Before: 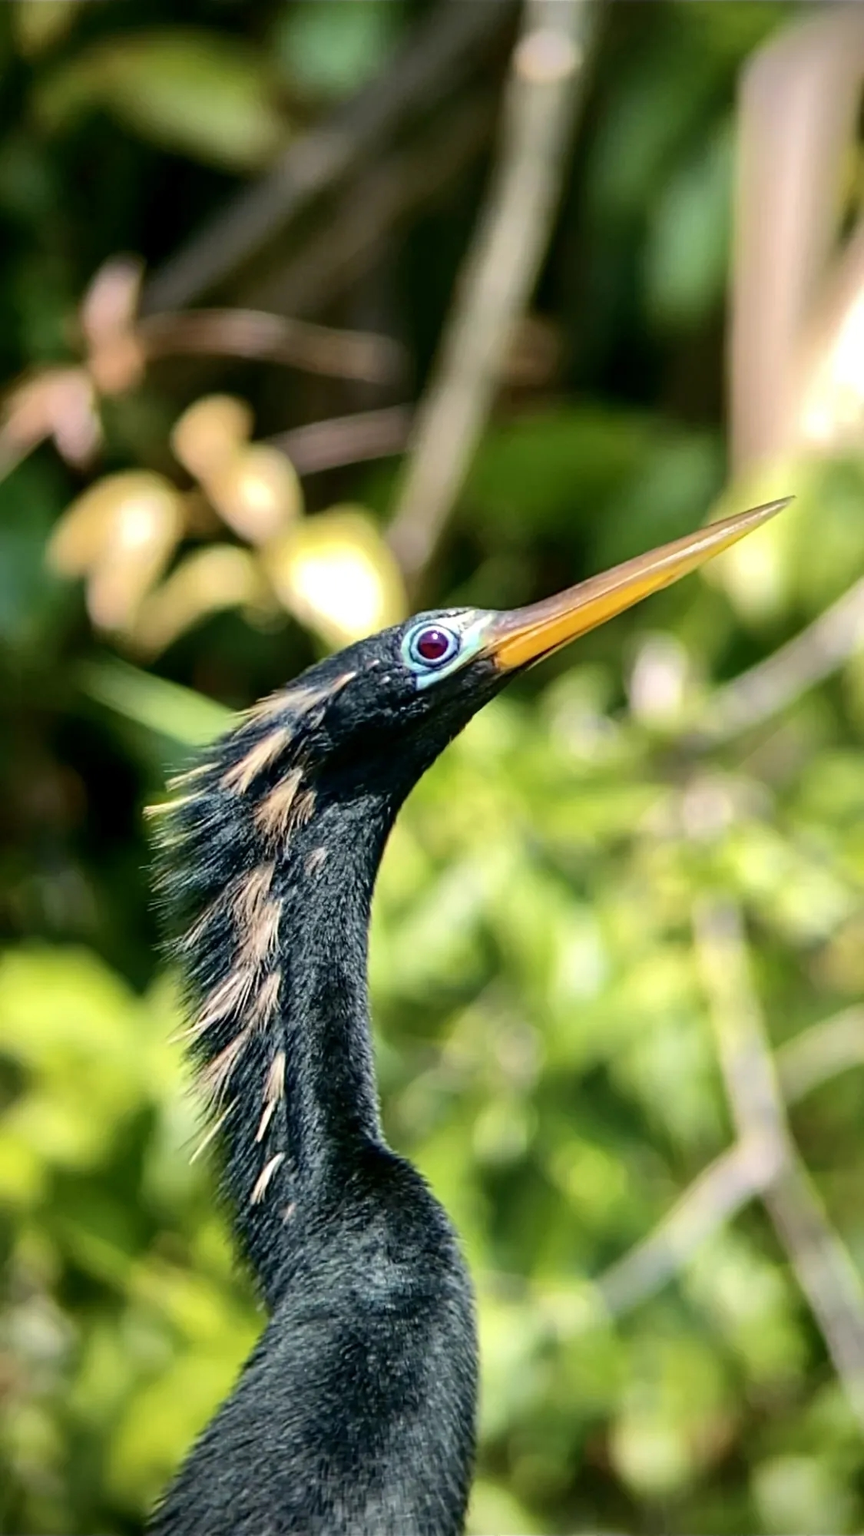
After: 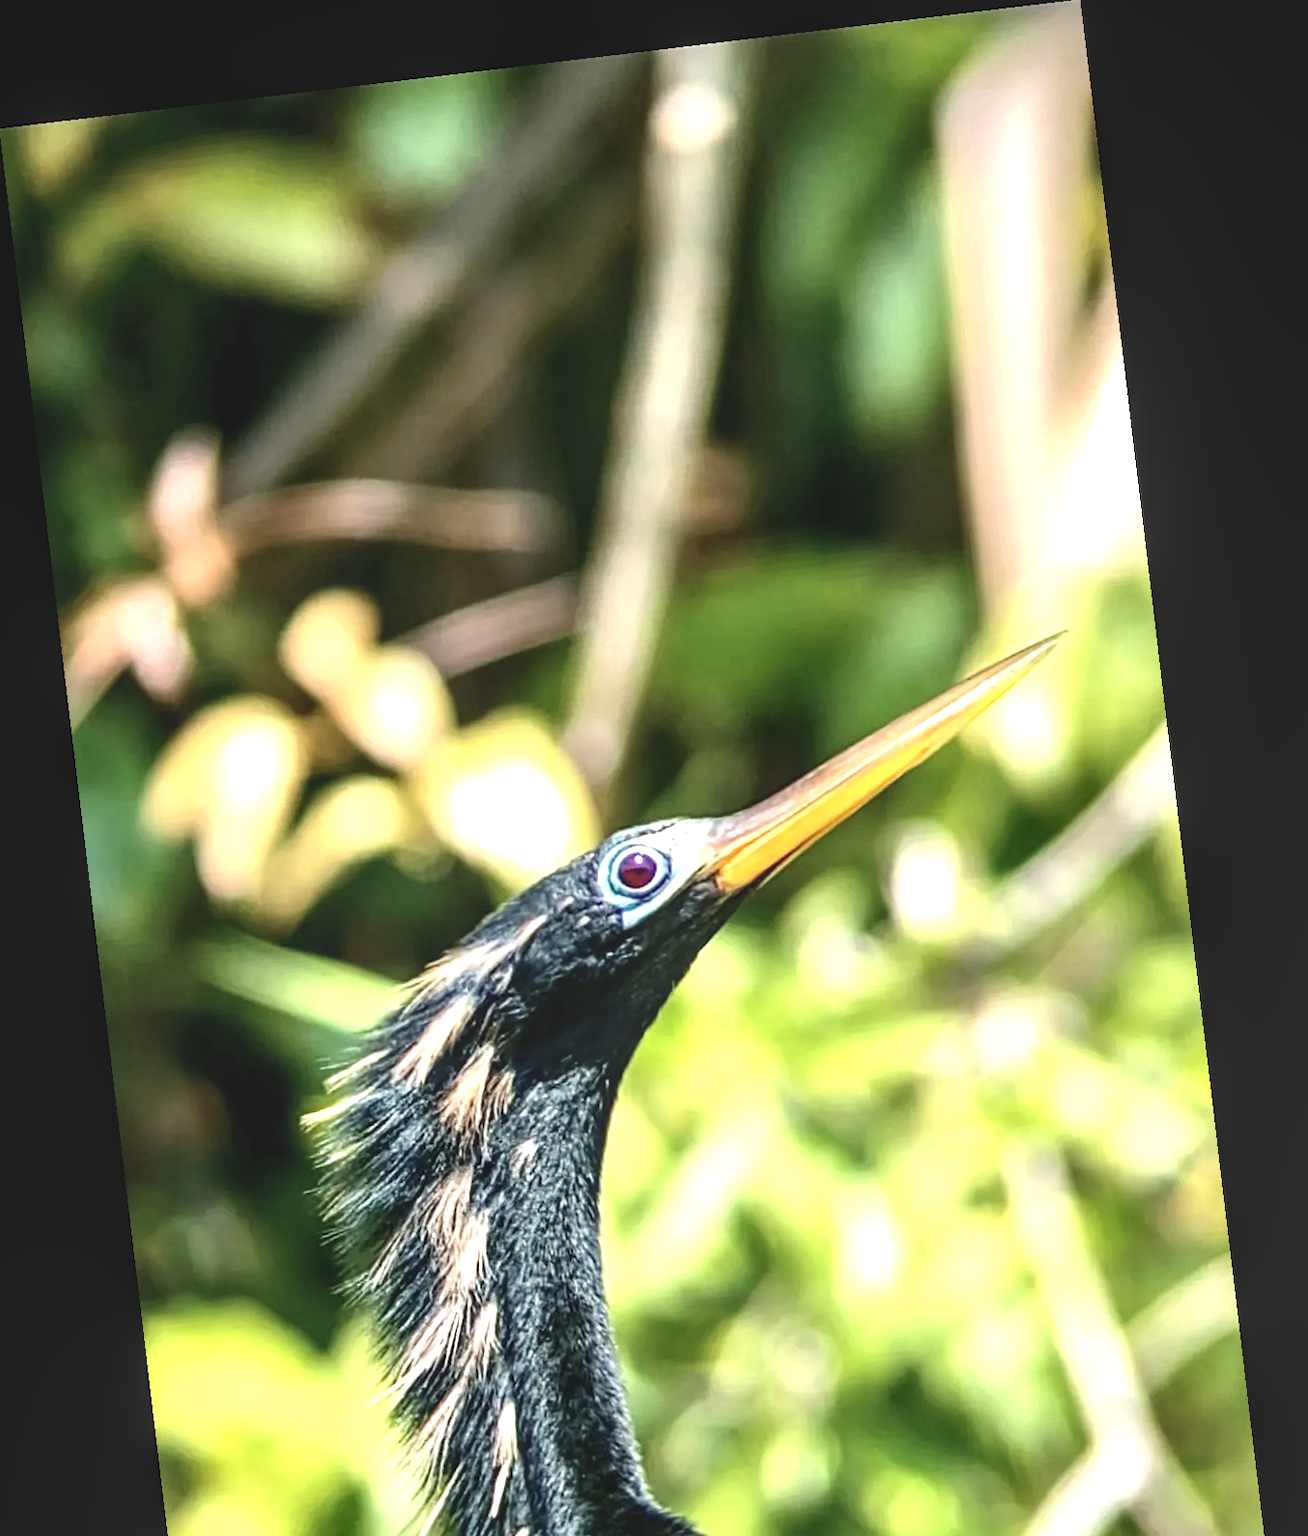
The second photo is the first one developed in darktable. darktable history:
rotate and perspective: rotation -6.83°, automatic cropping off
contrast brightness saturation: saturation -0.1
local contrast: on, module defaults
exposure: black level correction -0.005, exposure 1 EV, compensate highlight preservation false
crop: bottom 24.988%
